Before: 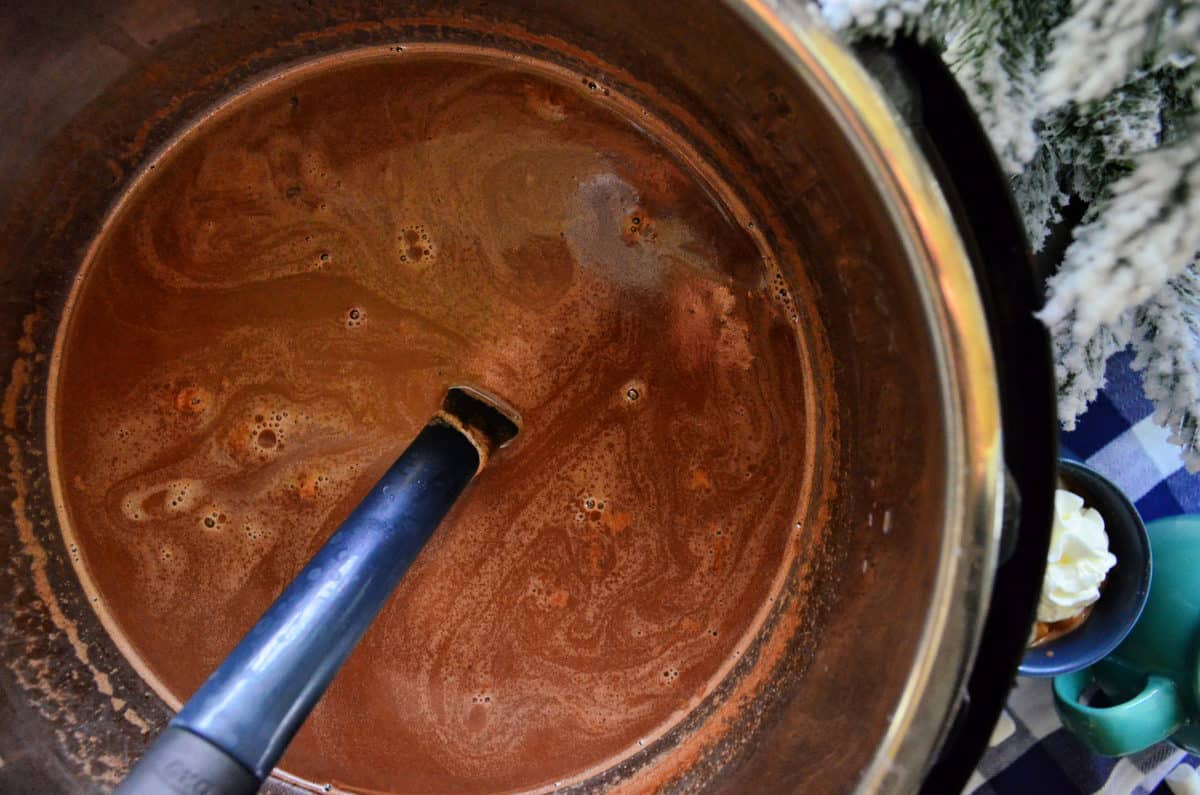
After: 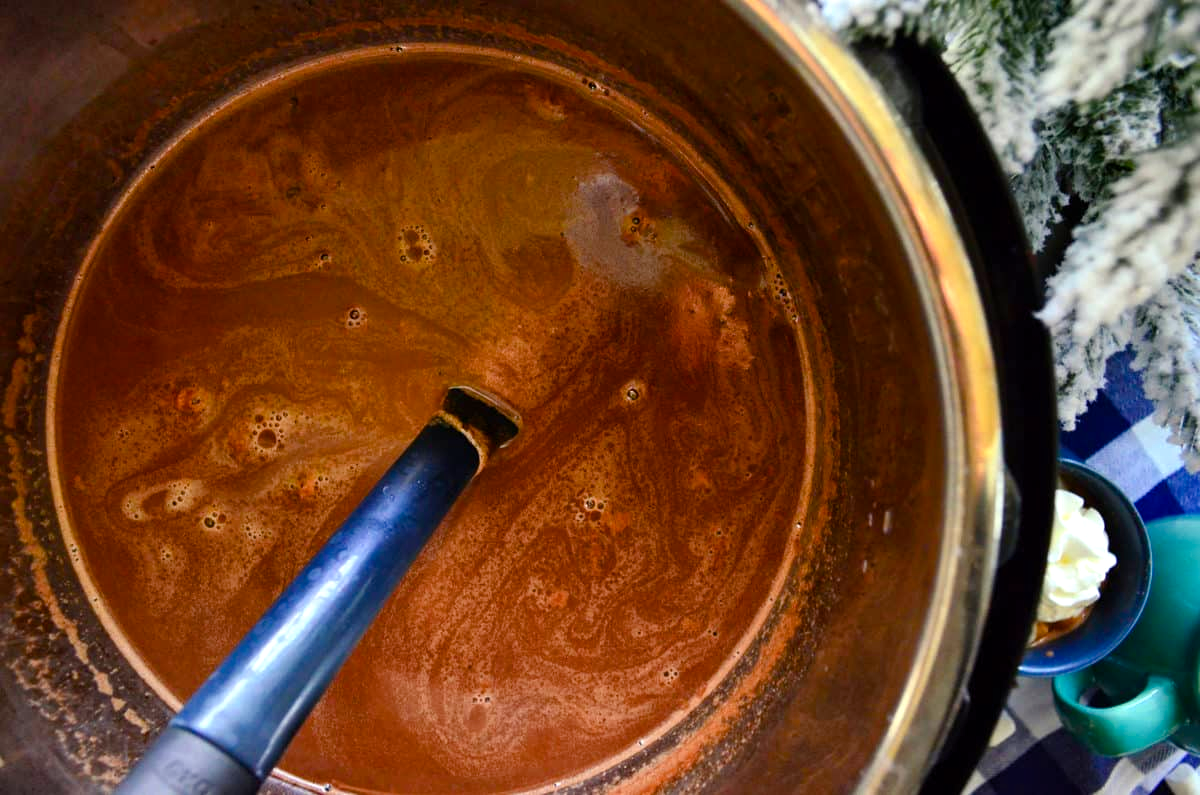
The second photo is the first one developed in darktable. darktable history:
color balance rgb: highlights gain › luminance 7.625%, highlights gain › chroma 1.879%, highlights gain › hue 90.05°, linear chroma grading › shadows -1.726%, linear chroma grading › highlights -14.749%, linear chroma grading › global chroma -9.925%, linear chroma grading › mid-tones -9.973%, perceptual saturation grading › global saturation 20%, perceptual saturation grading › highlights -25.583%, perceptual saturation grading › shadows 25.623%, perceptual brilliance grading › highlights 7.799%, perceptual brilliance grading › mid-tones 3.27%, perceptual brilliance grading › shadows 1.761%, global vibrance 40.738%
